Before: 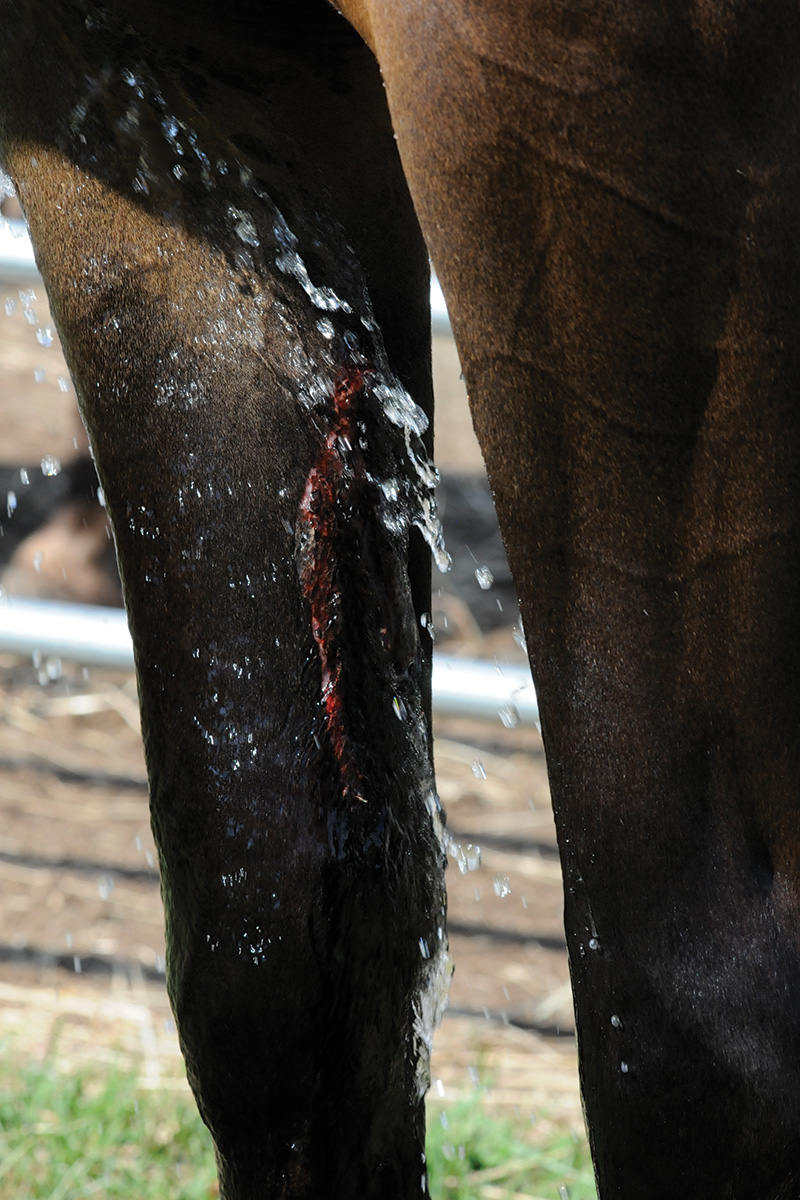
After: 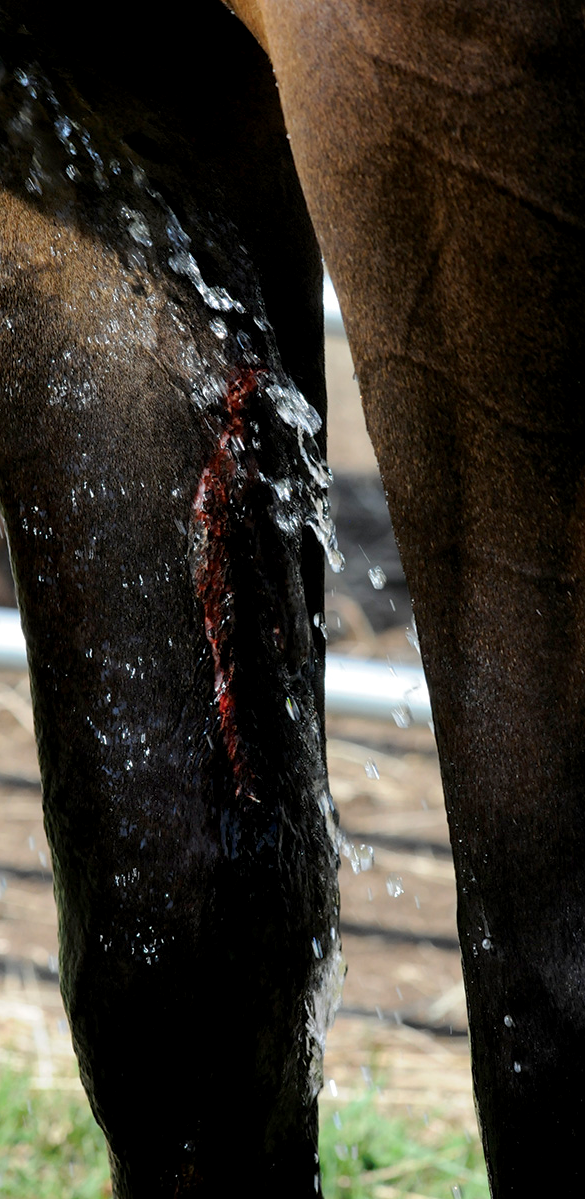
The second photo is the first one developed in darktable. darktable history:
crop: left 13.443%, right 13.31%
exposure: black level correction 0.005, exposure 0.014 EV, compensate highlight preservation false
